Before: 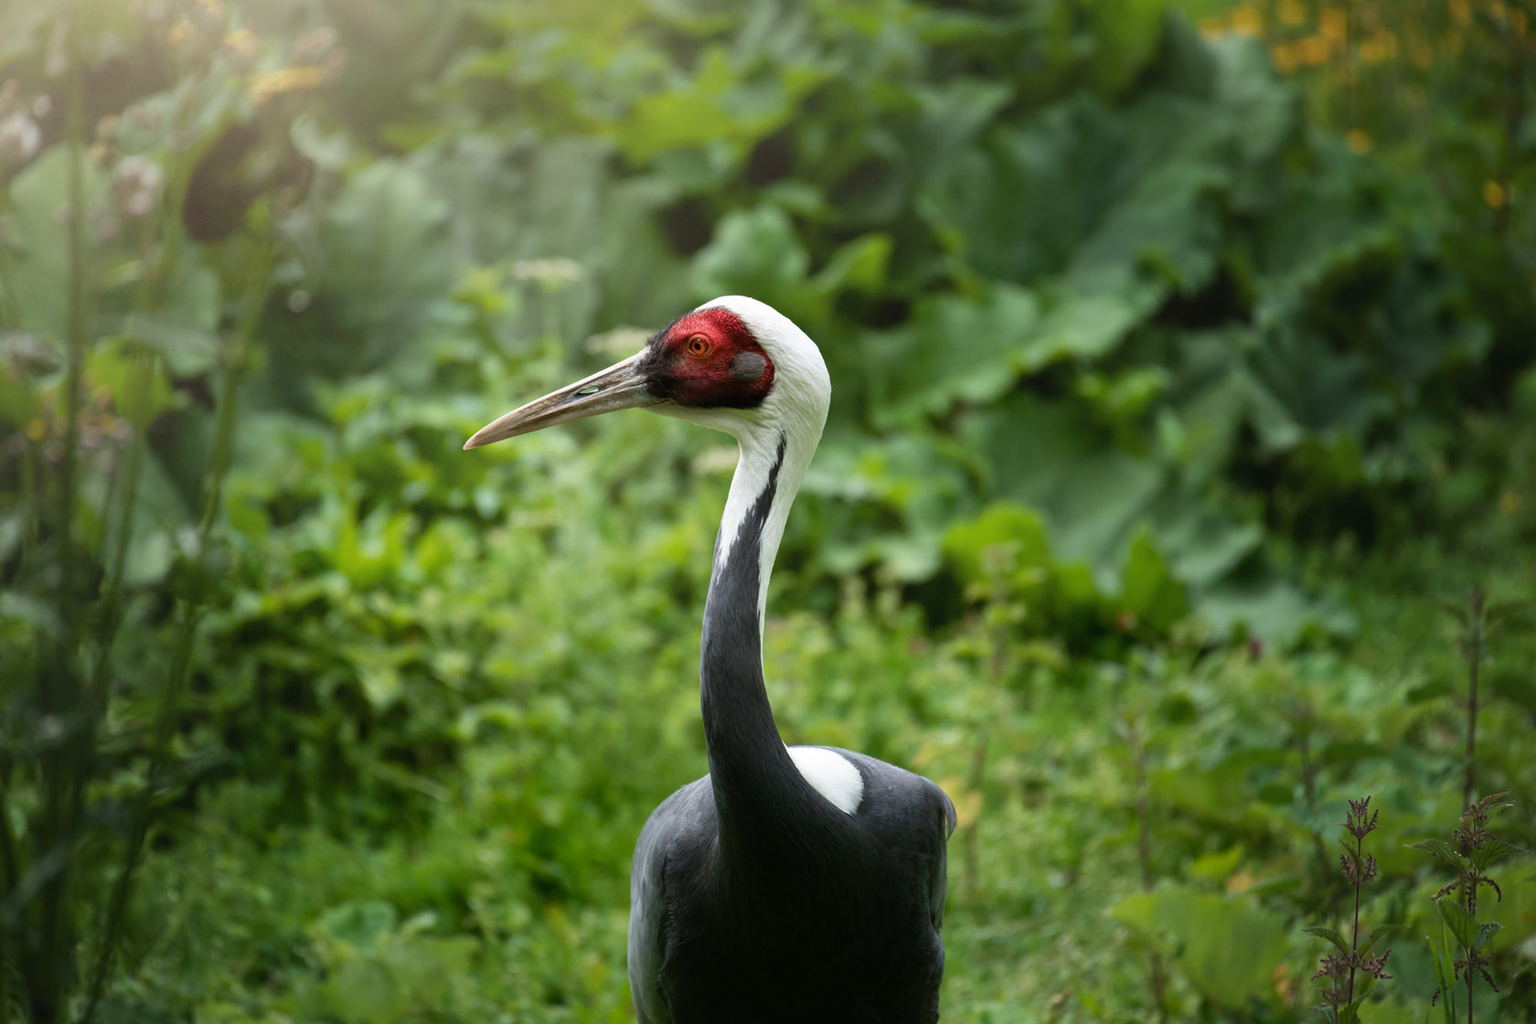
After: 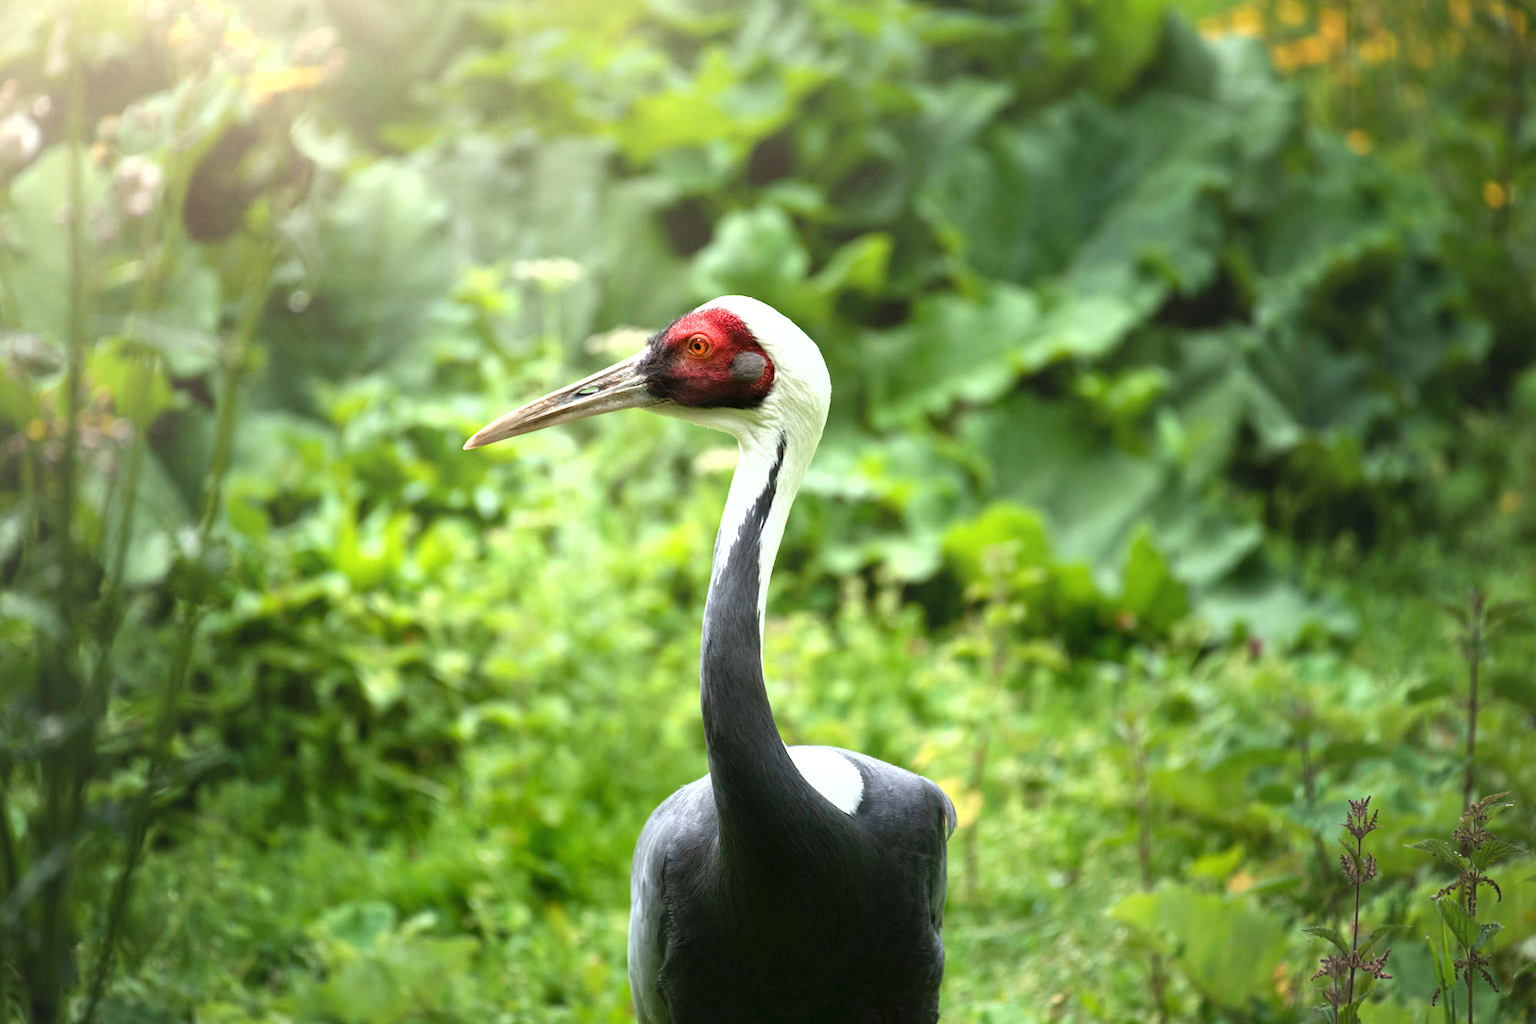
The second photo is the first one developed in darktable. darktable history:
shadows and highlights: shadows 30.75, highlights 1.35, soften with gaussian
exposure: black level correction 0, exposure 1.099 EV, compensate highlight preservation false
